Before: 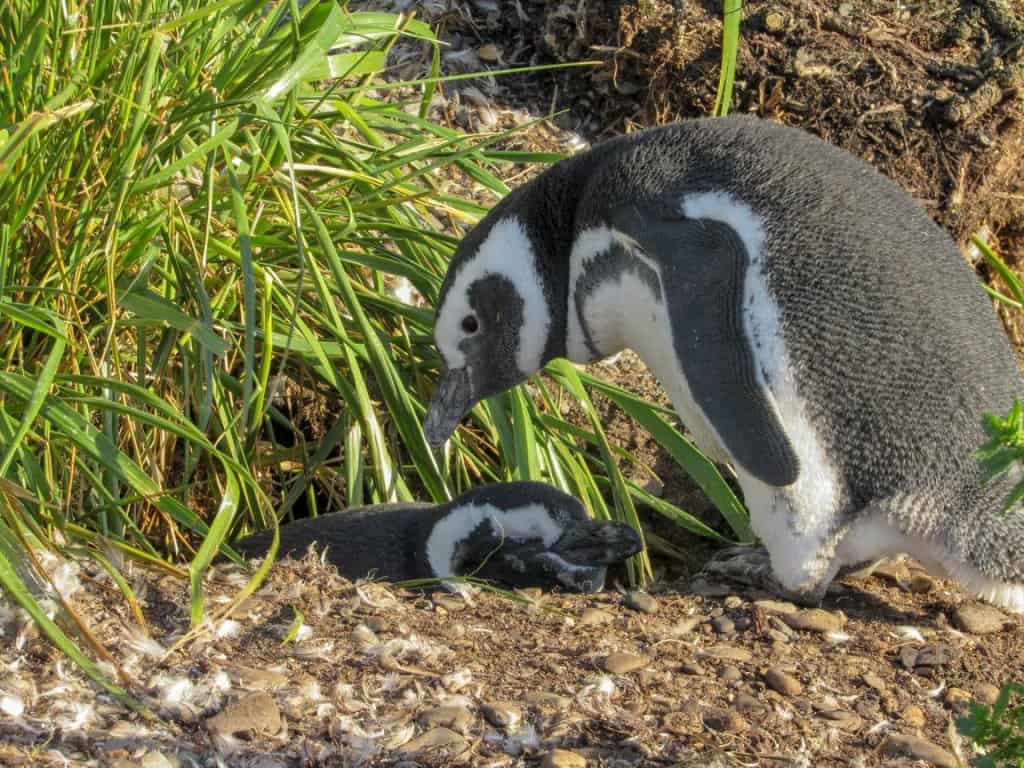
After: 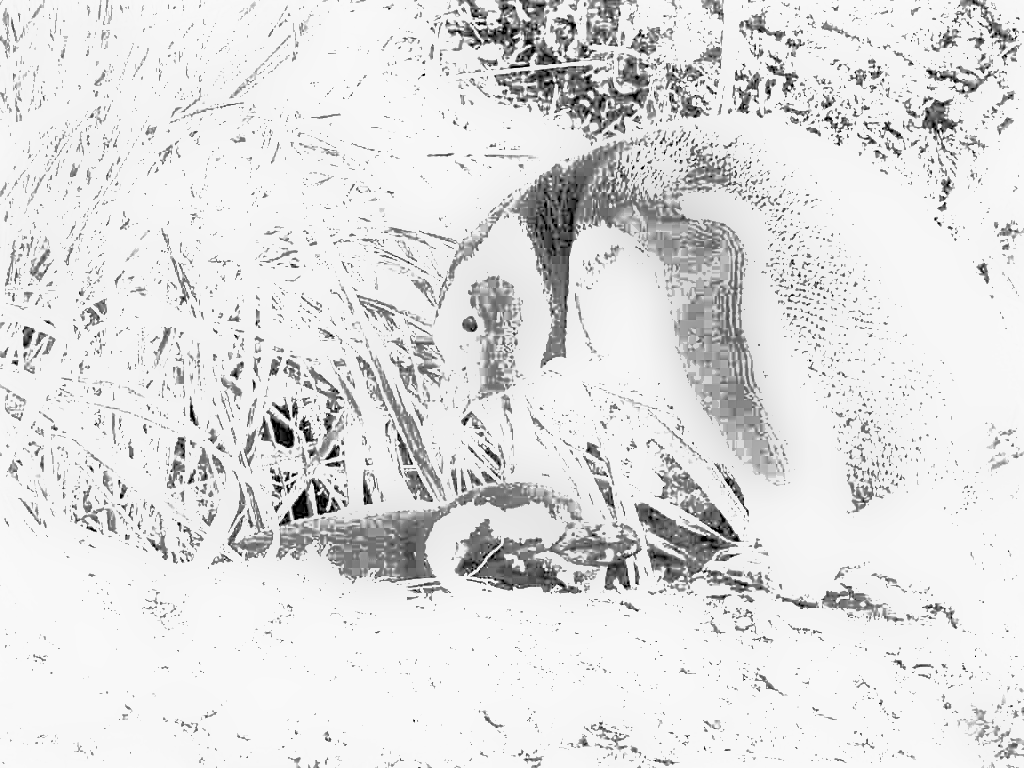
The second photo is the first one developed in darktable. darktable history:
sharpen: on, module defaults
shadows and highlights: on, module defaults
white balance: red 8, blue 8
monochrome: on, module defaults
